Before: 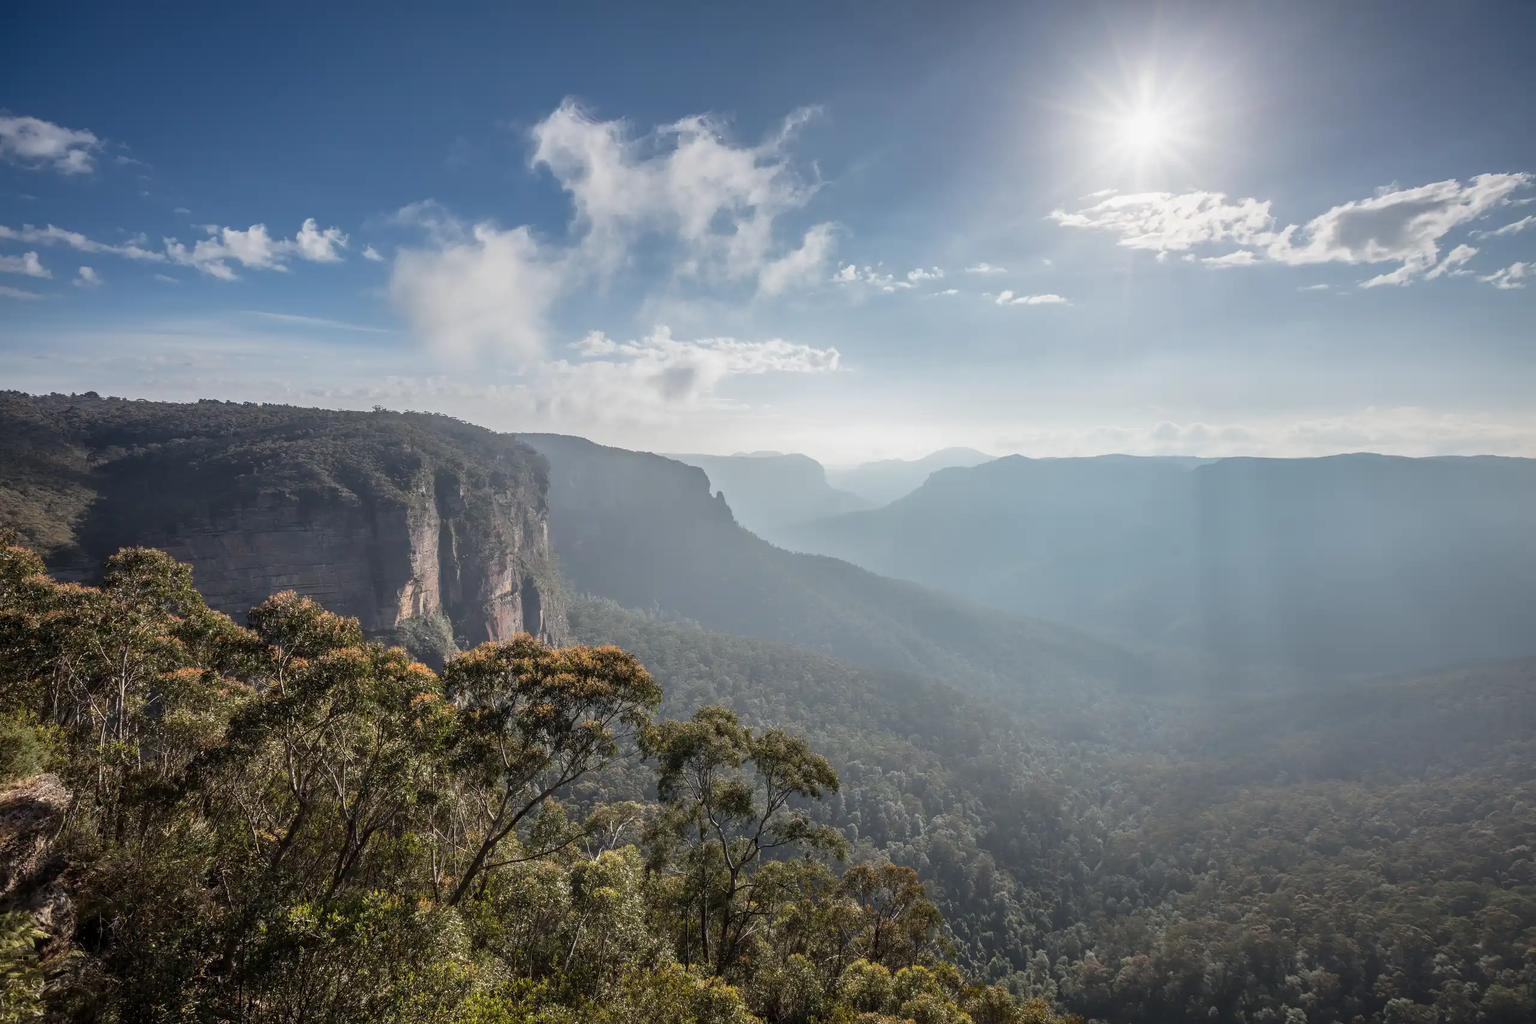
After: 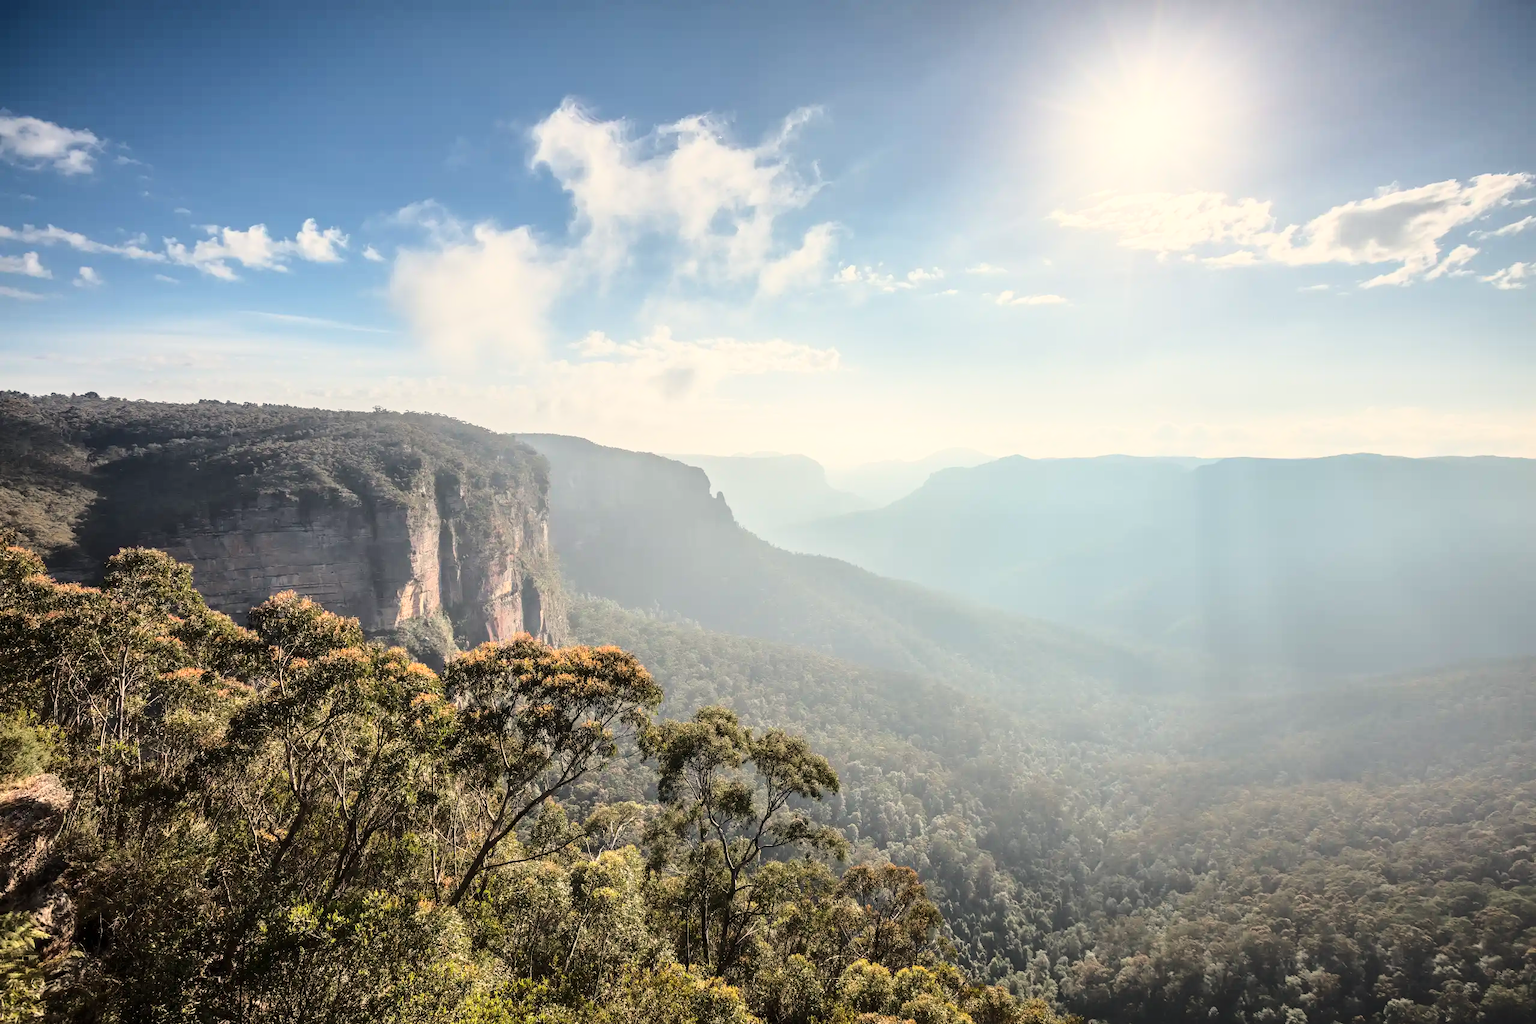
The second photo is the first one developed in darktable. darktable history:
white balance: red 1.045, blue 0.932
base curve: curves: ch0 [(0, 0) (0.032, 0.037) (0.105, 0.228) (0.435, 0.76) (0.856, 0.983) (1, 1)]
